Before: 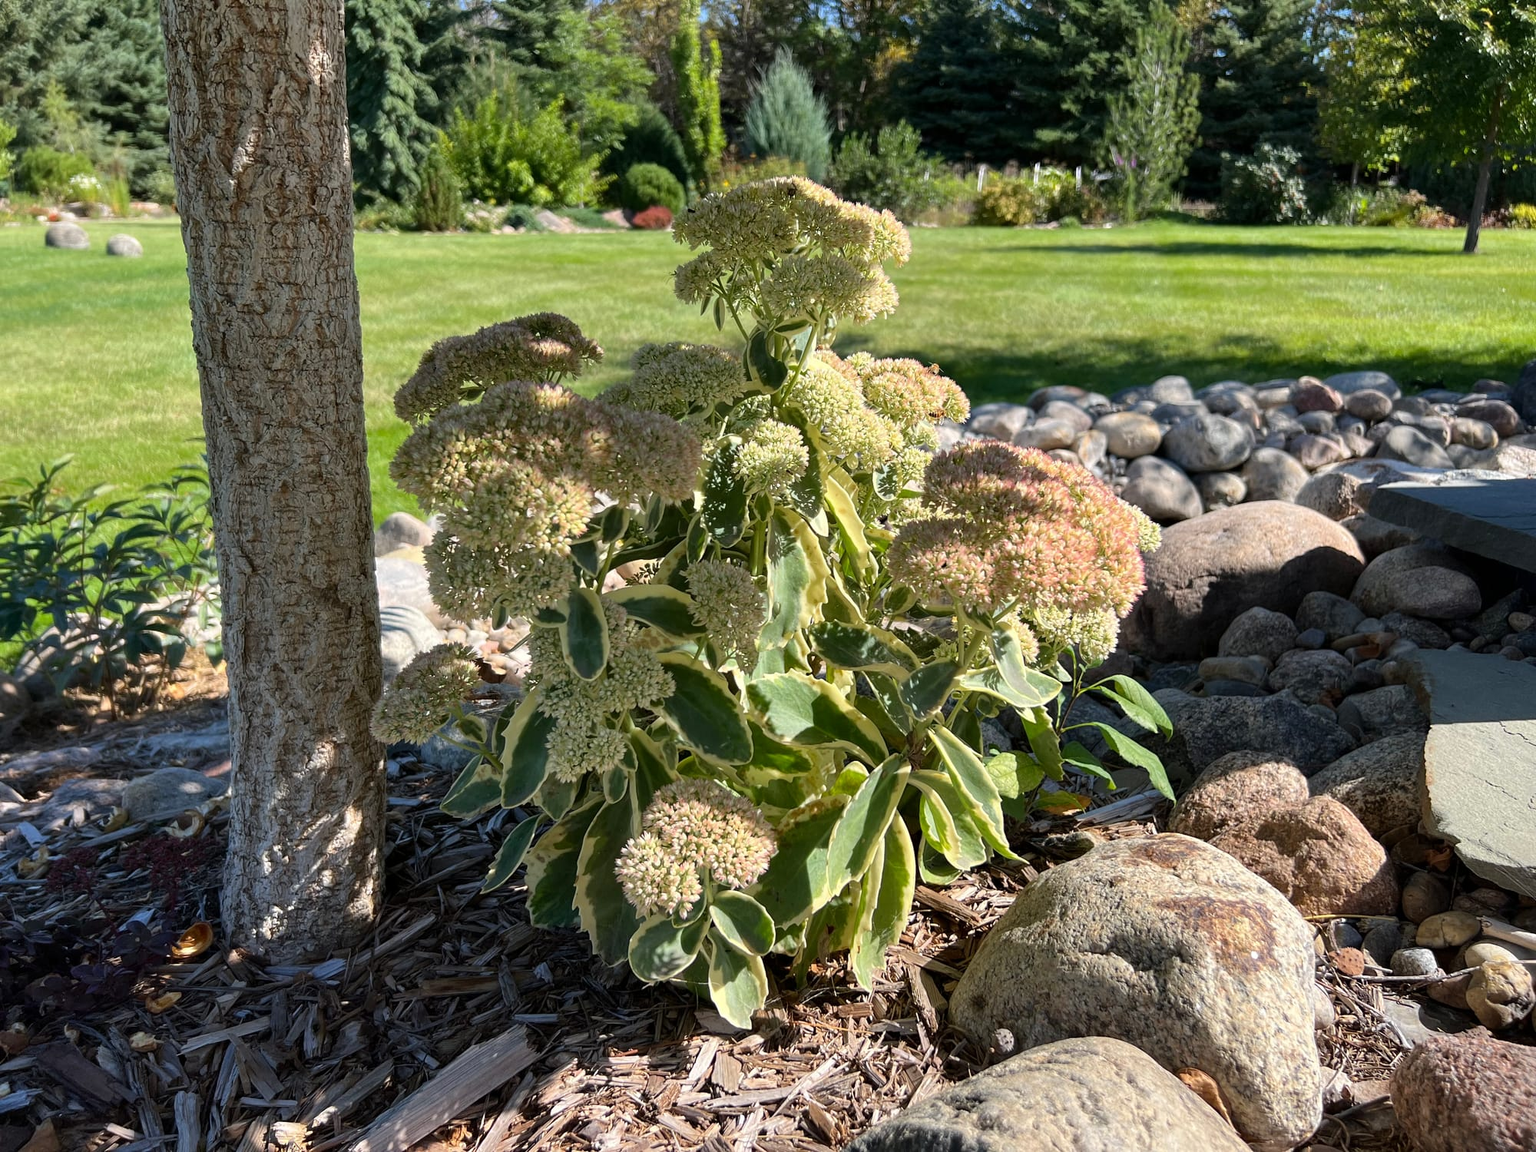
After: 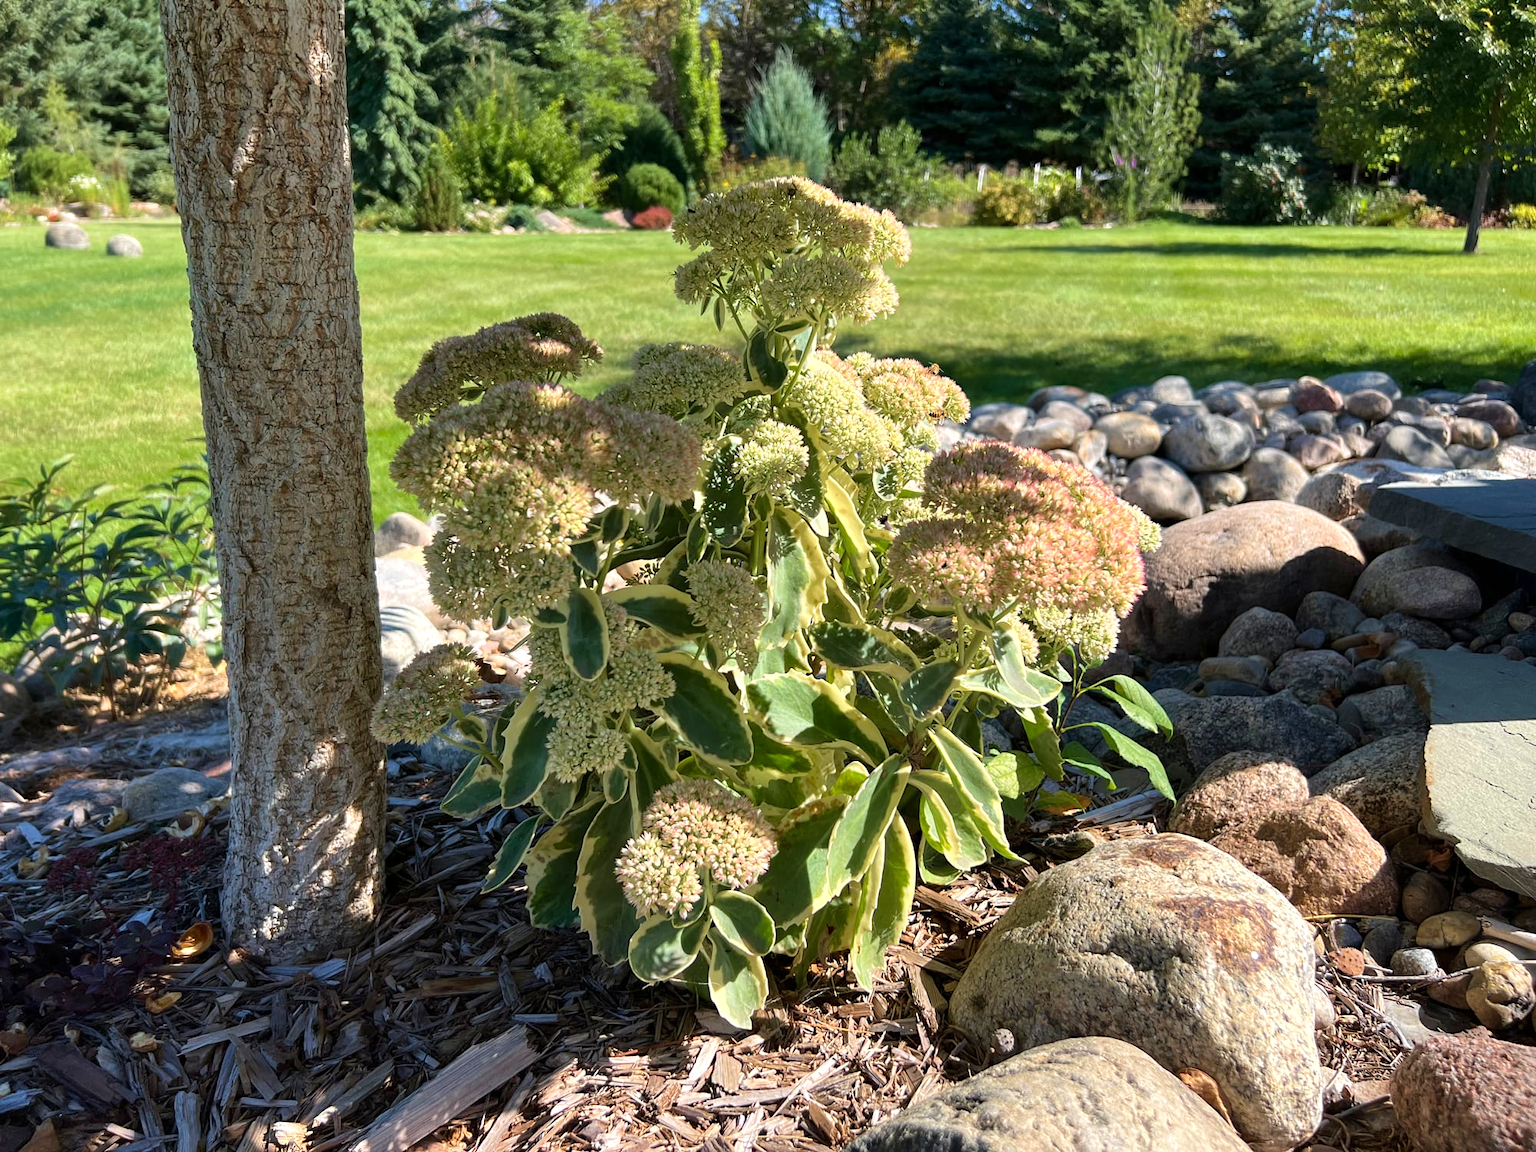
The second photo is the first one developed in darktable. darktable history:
velvia: on, module defaults
exposure: exposure 0.197 EV, compensate highlight preservation false
